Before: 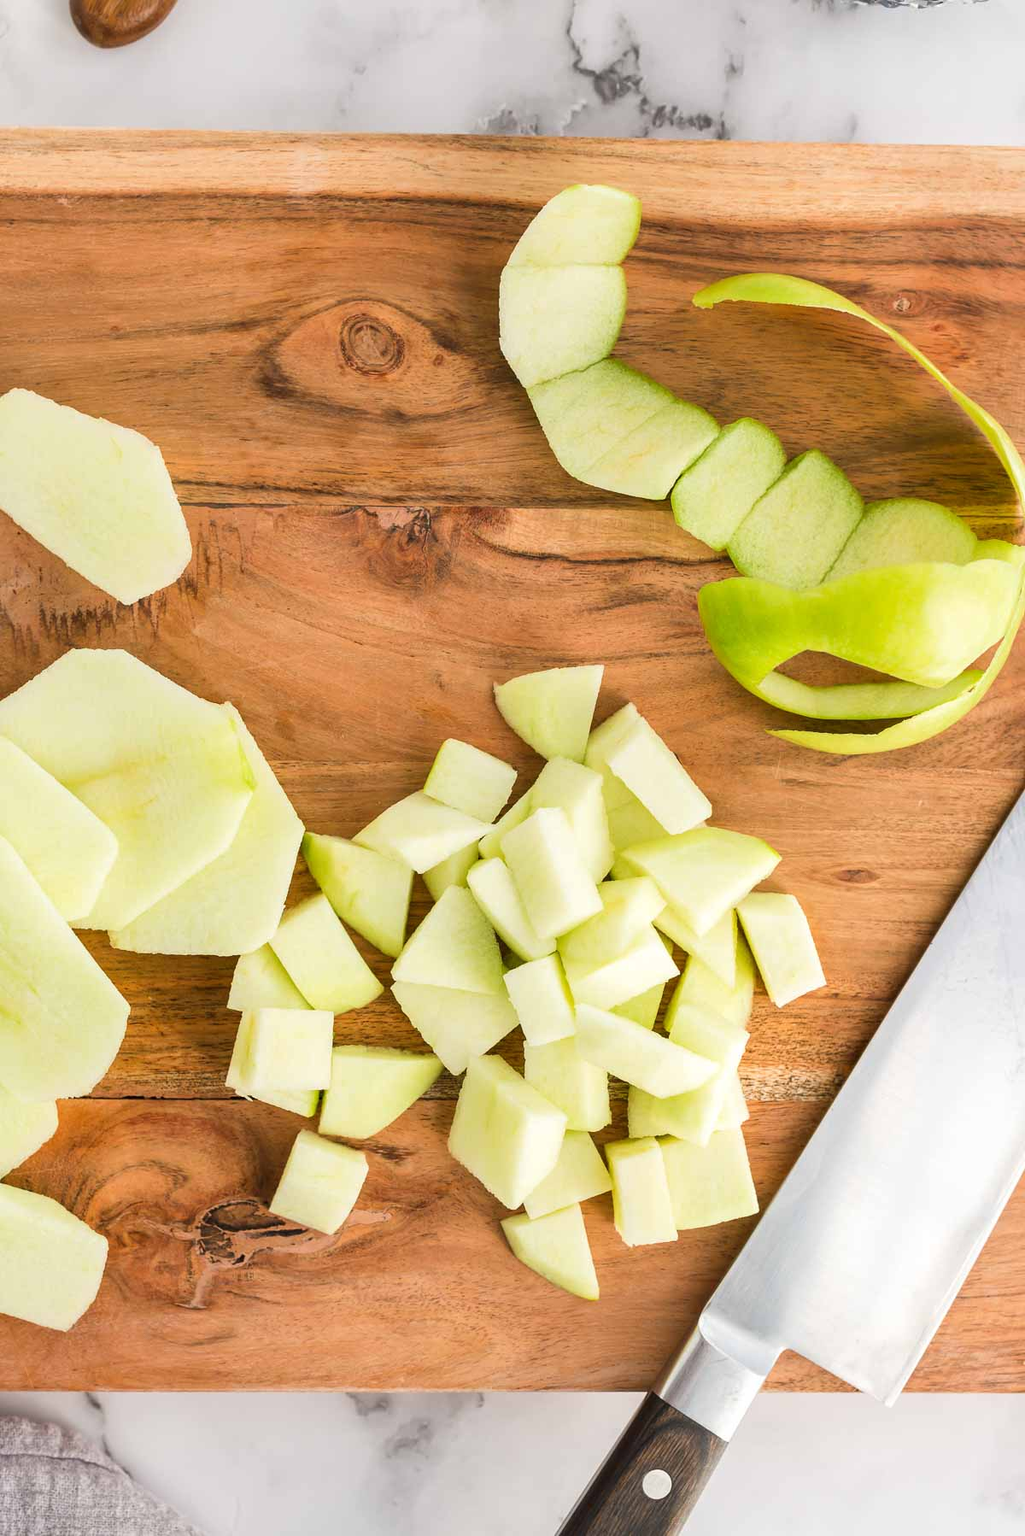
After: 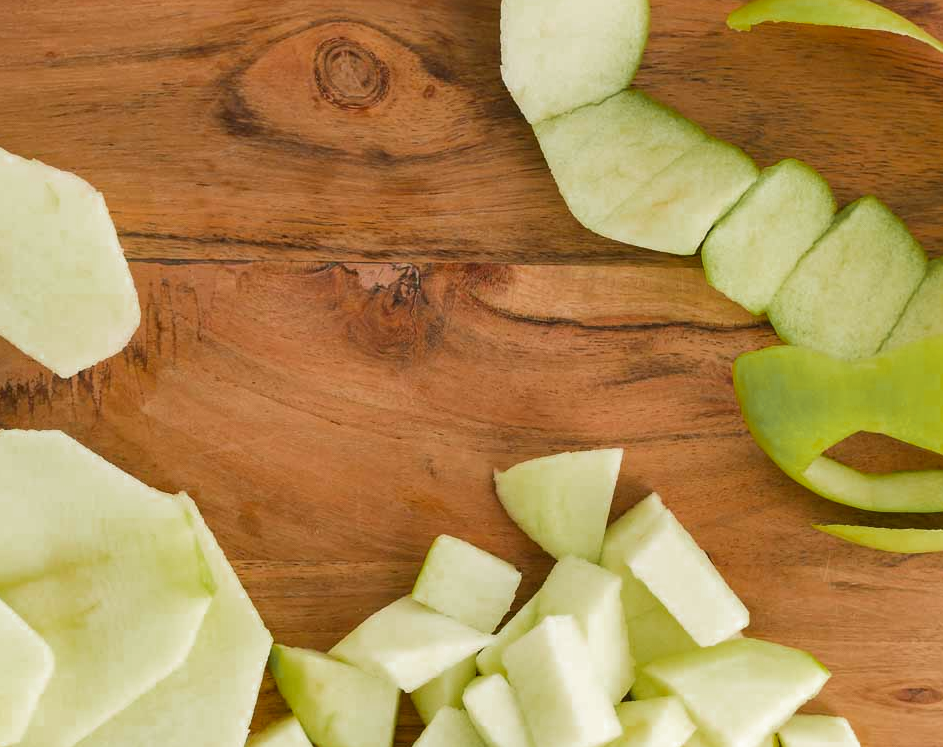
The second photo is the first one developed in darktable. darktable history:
color zones: curves: ch0 [(0.004, 0.388) (0.125, 0.392) (0.25, 0.404) (0.375, 0.5) (0.5, 0.5) (0.625, 0.5) (0.75, 0.5) (0.875, 0.5)]; ch1 [(0, 0.5) (0.125, 0.5) (0.25, 0.5) (0.375, 0.124) (0.524, 0.124) (0.645, 0.128) (0.789, 0.132) (0.914, 0.096) (0.998, 0.068)]
crop: left 7.036%, top 18.398%, right 14.379%, bottom 40.043%
contrast brightness saturation: saturation -0.05
